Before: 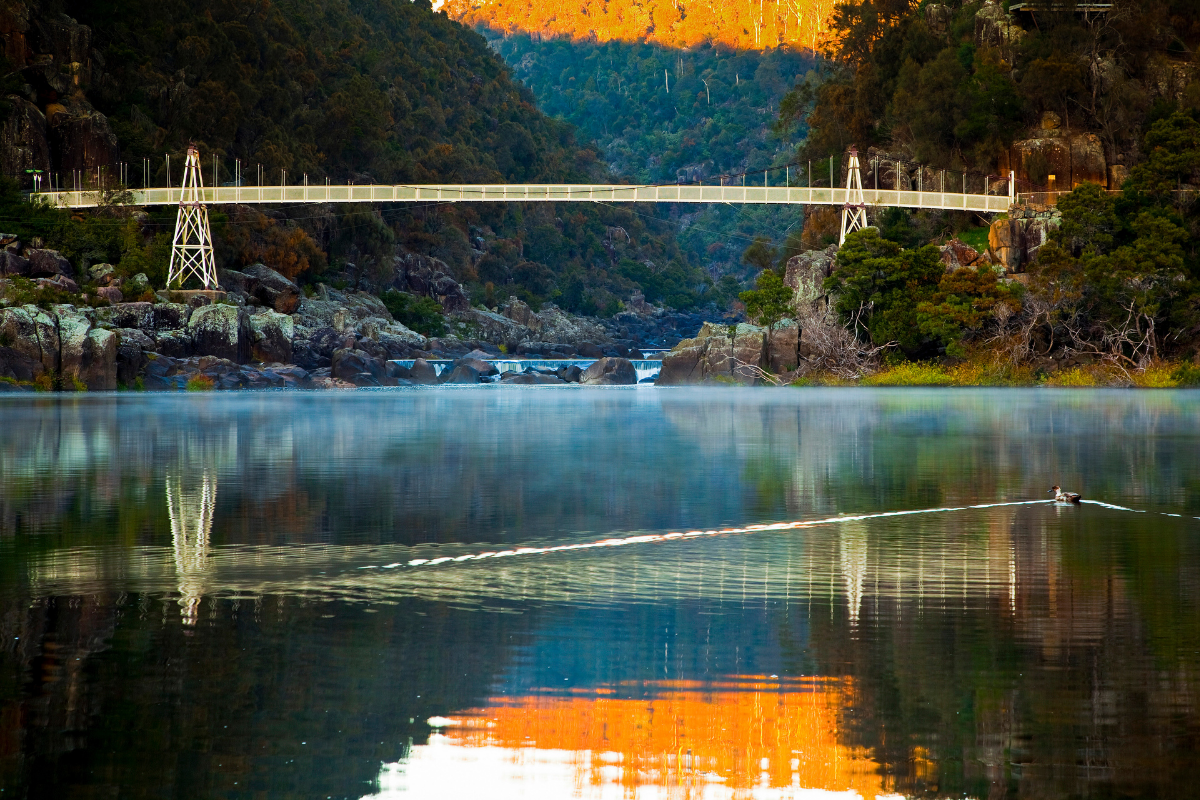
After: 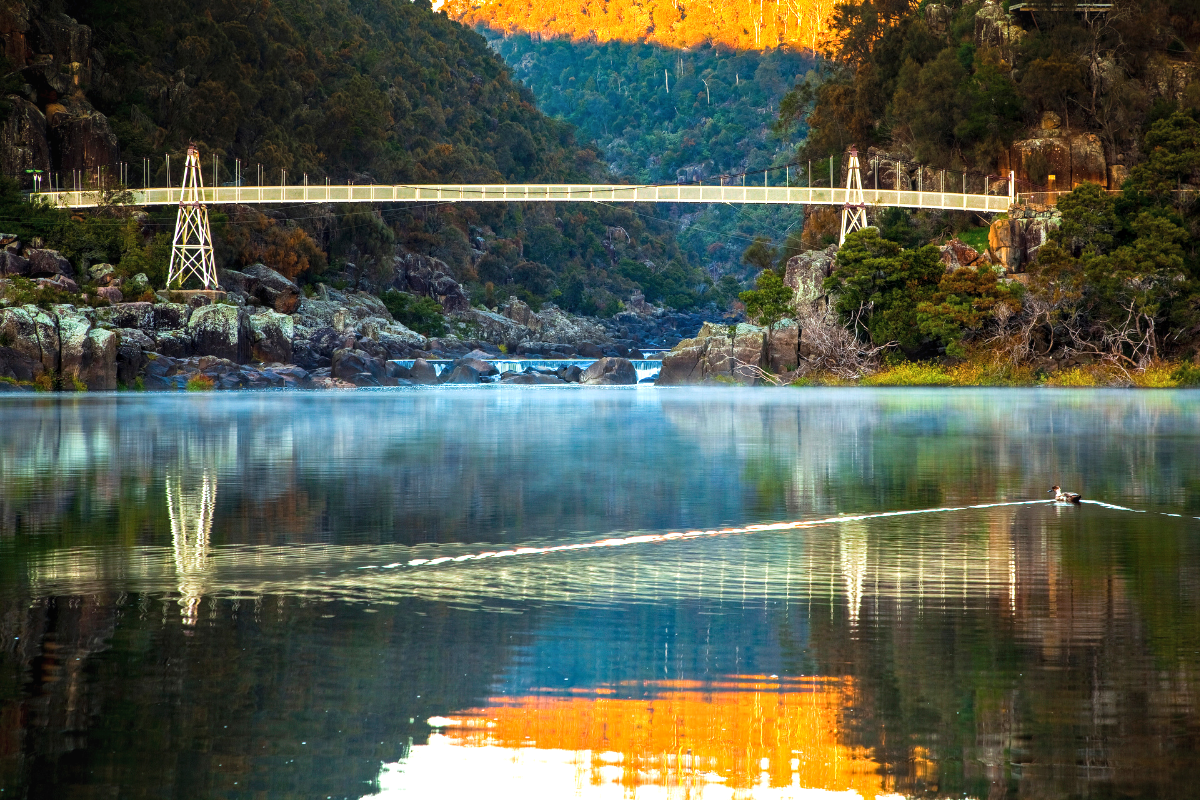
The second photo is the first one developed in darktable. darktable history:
local contrast: on, module defaults
exposure: black level correction -0.002, exposure 0.536 EV, compensate highlight preservation false
